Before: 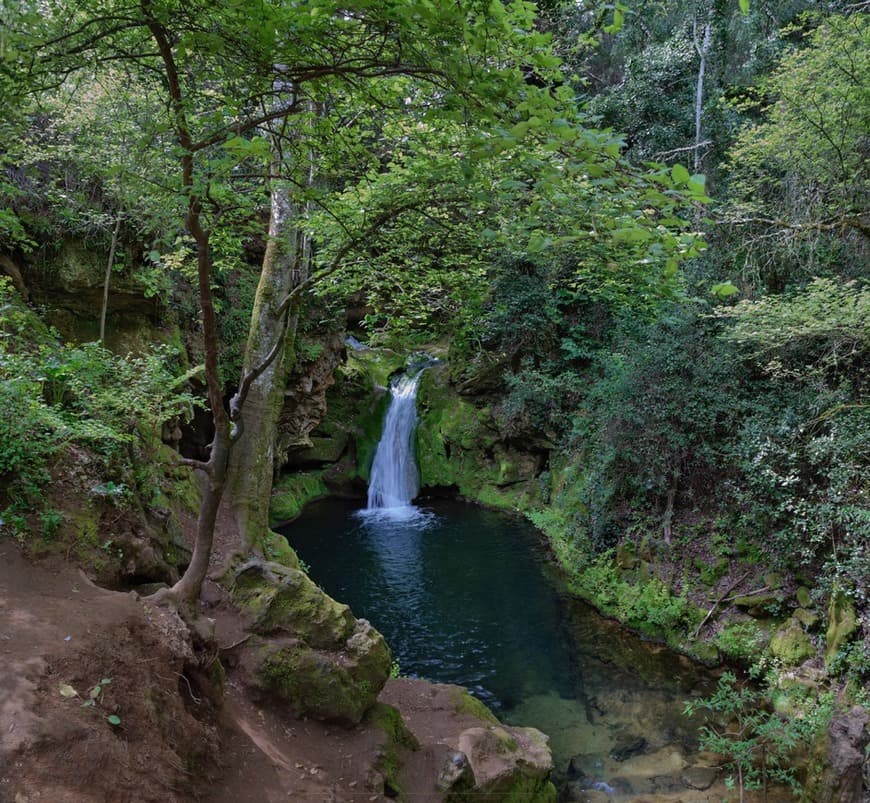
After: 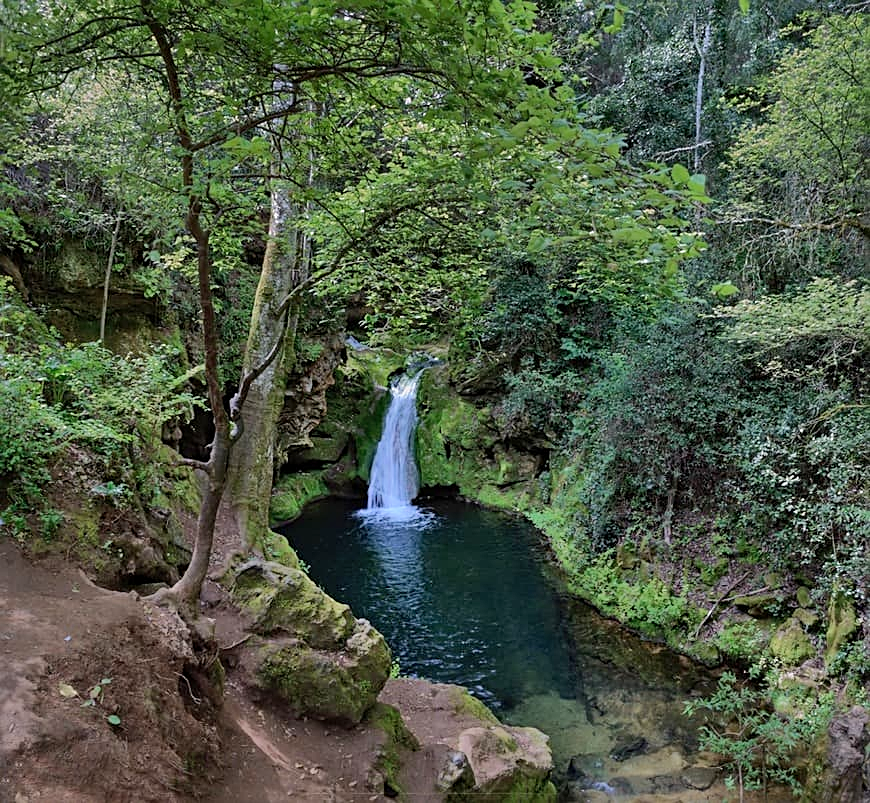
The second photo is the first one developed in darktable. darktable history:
shadows and highlights: shadows 59.21, highlights -60.28, highlights color adjustment 41.4%, soften with gaussian
sharpen: on, module defaults
exposure: black level correction 0.001, compensate highlight preservation false
